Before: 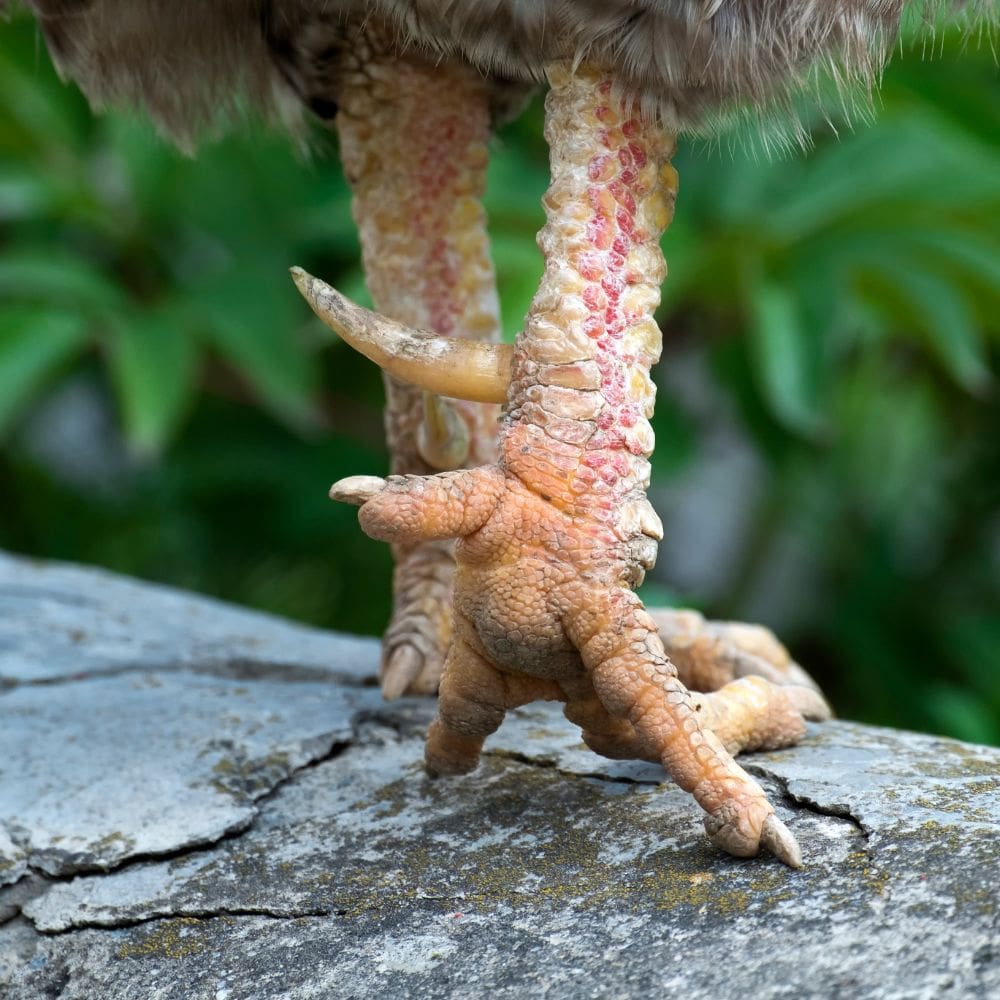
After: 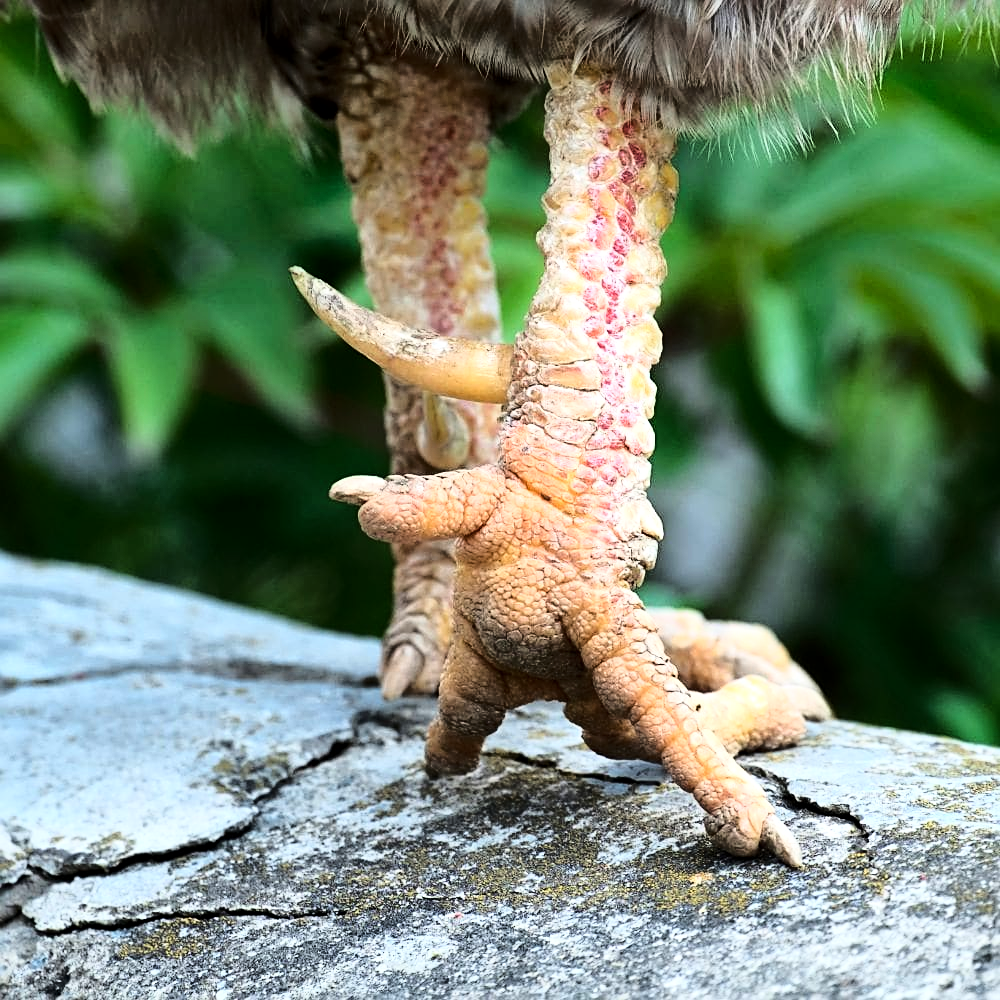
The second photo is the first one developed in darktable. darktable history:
local contrast: mode bilateral grid, contrast 21, coarseness 50, detail 119%, midtone range 0.2
base curve: curves: ch0 [(0, 0) (0.04, 0.03) (0.133, 0.232) (0.448, 0.748) (0.843, 0.968) (1, 1)]
sharpen: on, module defaults
